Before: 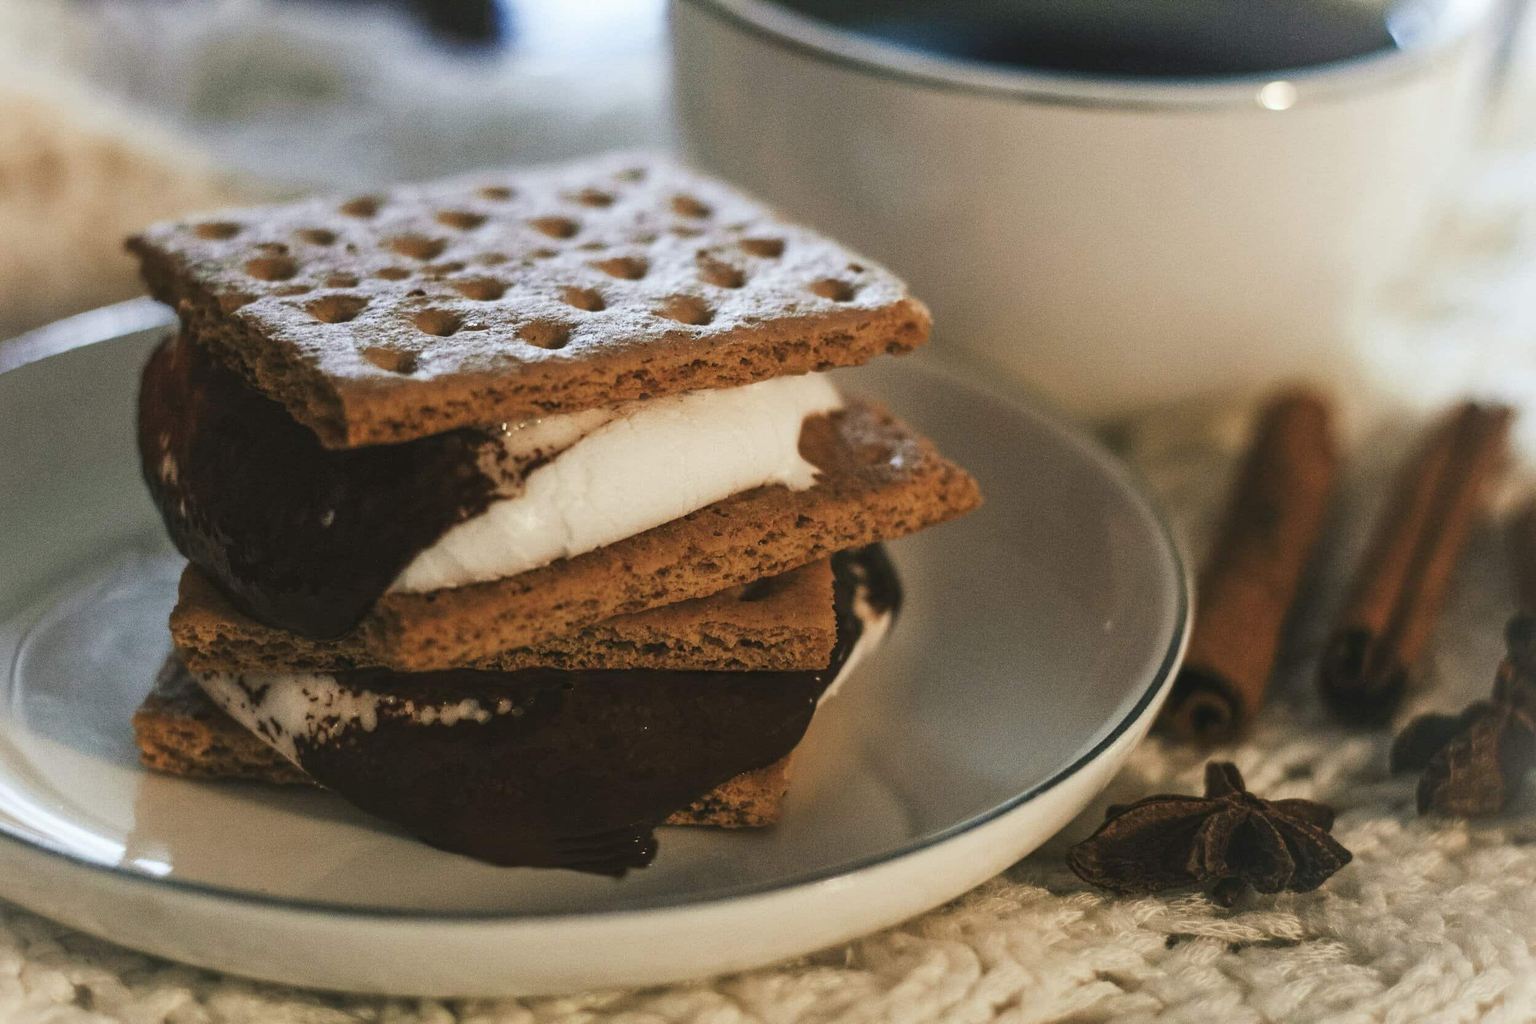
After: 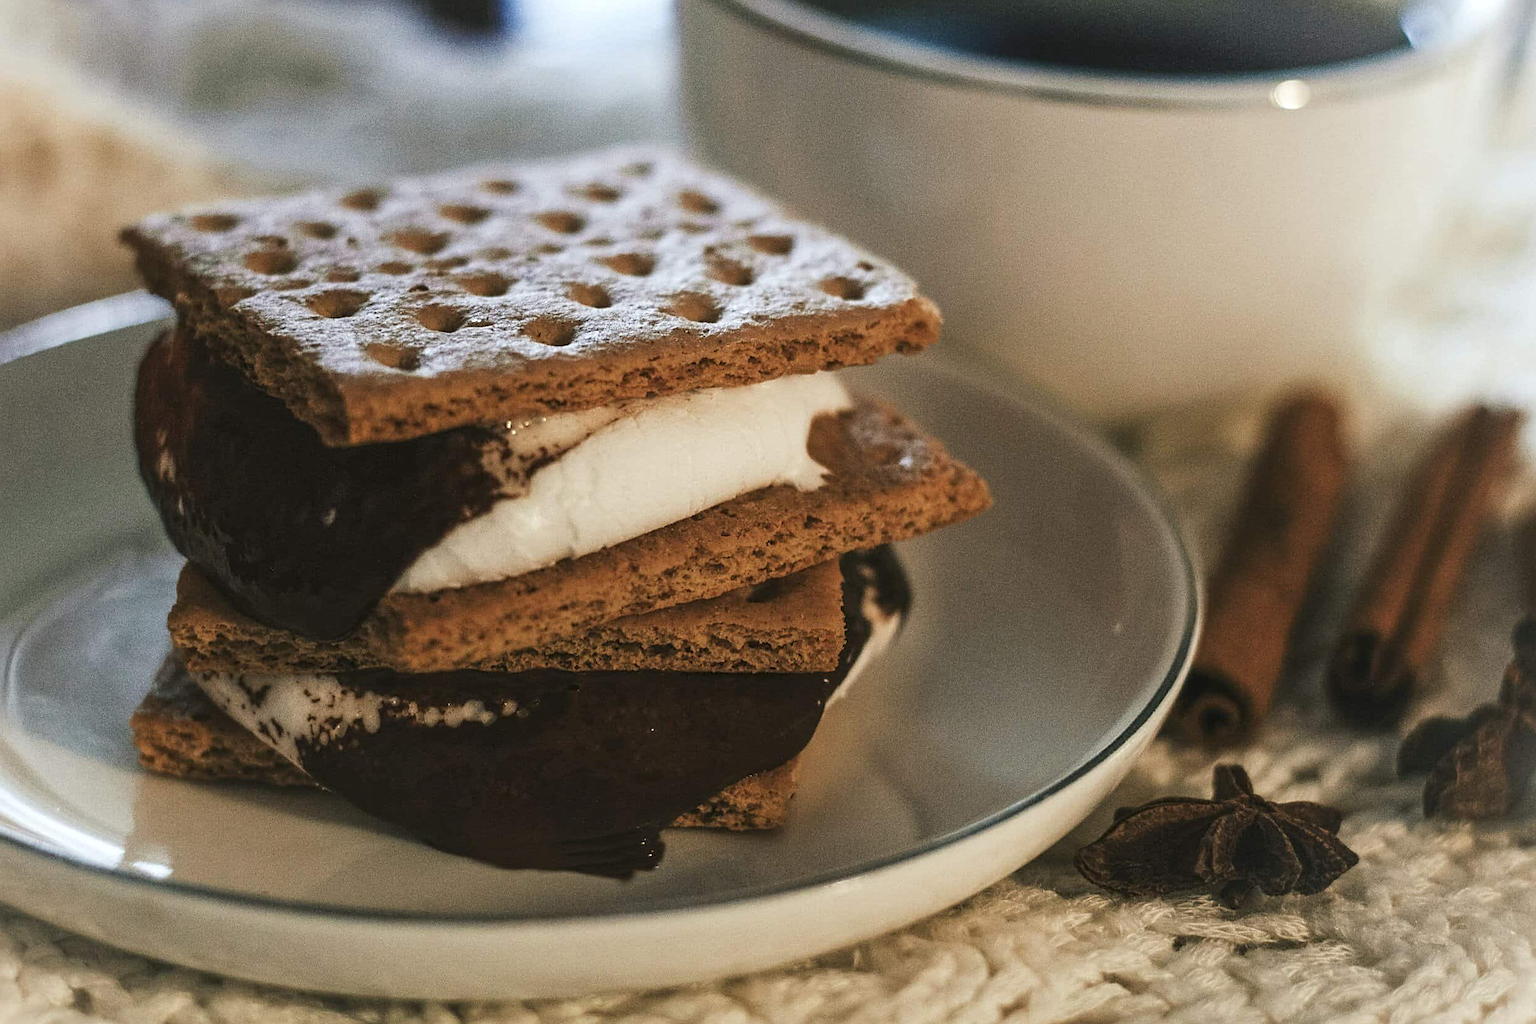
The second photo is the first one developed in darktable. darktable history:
rotate and perspective: rotation 0.174°, lens shift (vertical) 0.013, lens shift (horizontal) 0.019, shear 0.001, automatic cropping original format, crop left 0.007, crop right 0.991, crop top 0.016, crop bottom 0.997
local contrast: highlights 100%, shadows 100%, detail 120%, midtone range 0.2
sharpen: on, module defaults
